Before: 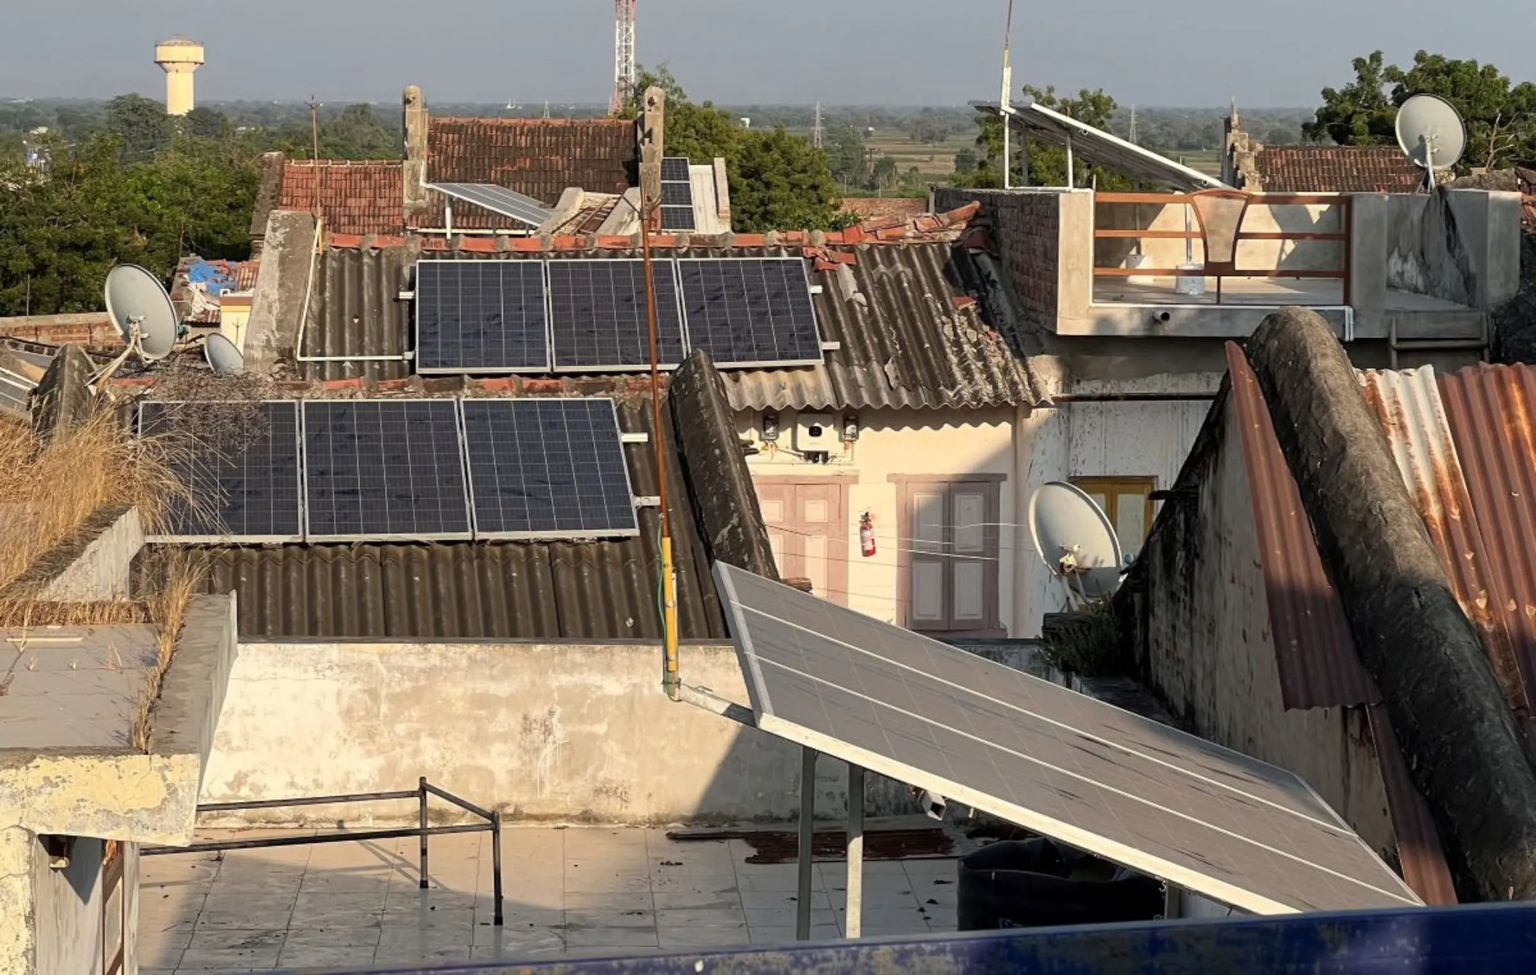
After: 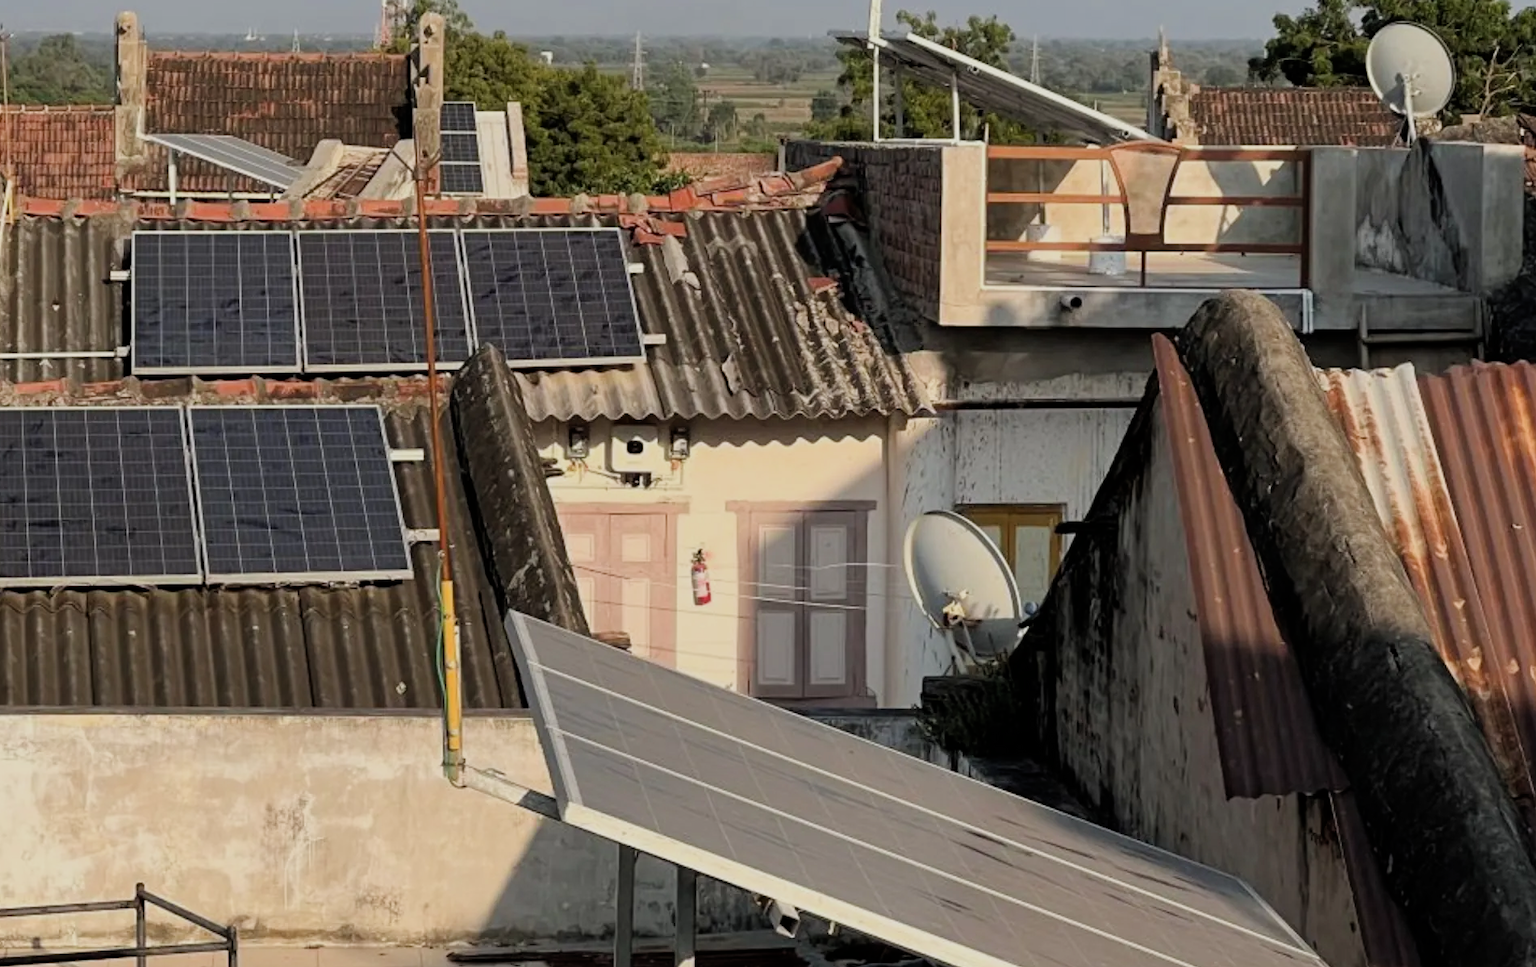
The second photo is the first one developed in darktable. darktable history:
filmic rgb: black relative exposure -7.97 EV, white relative exposure 3.79 EV, hardness 4.33
crop and rotate: left 20.324%, top 7.951%, right 0.334%, bottom 13.317%
